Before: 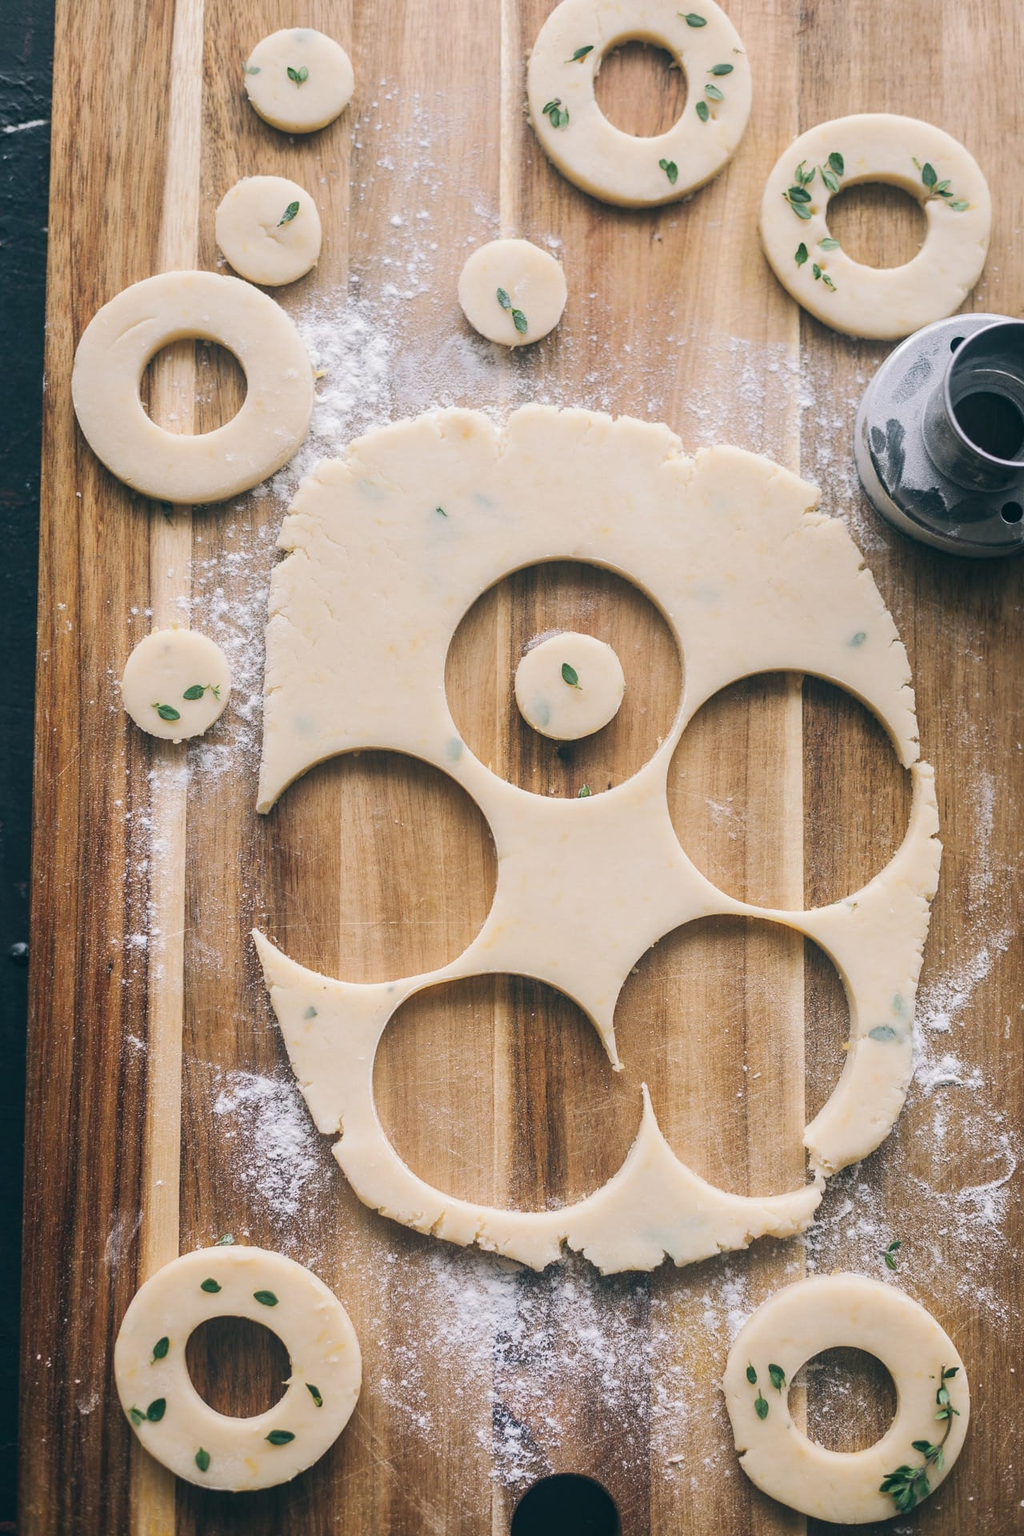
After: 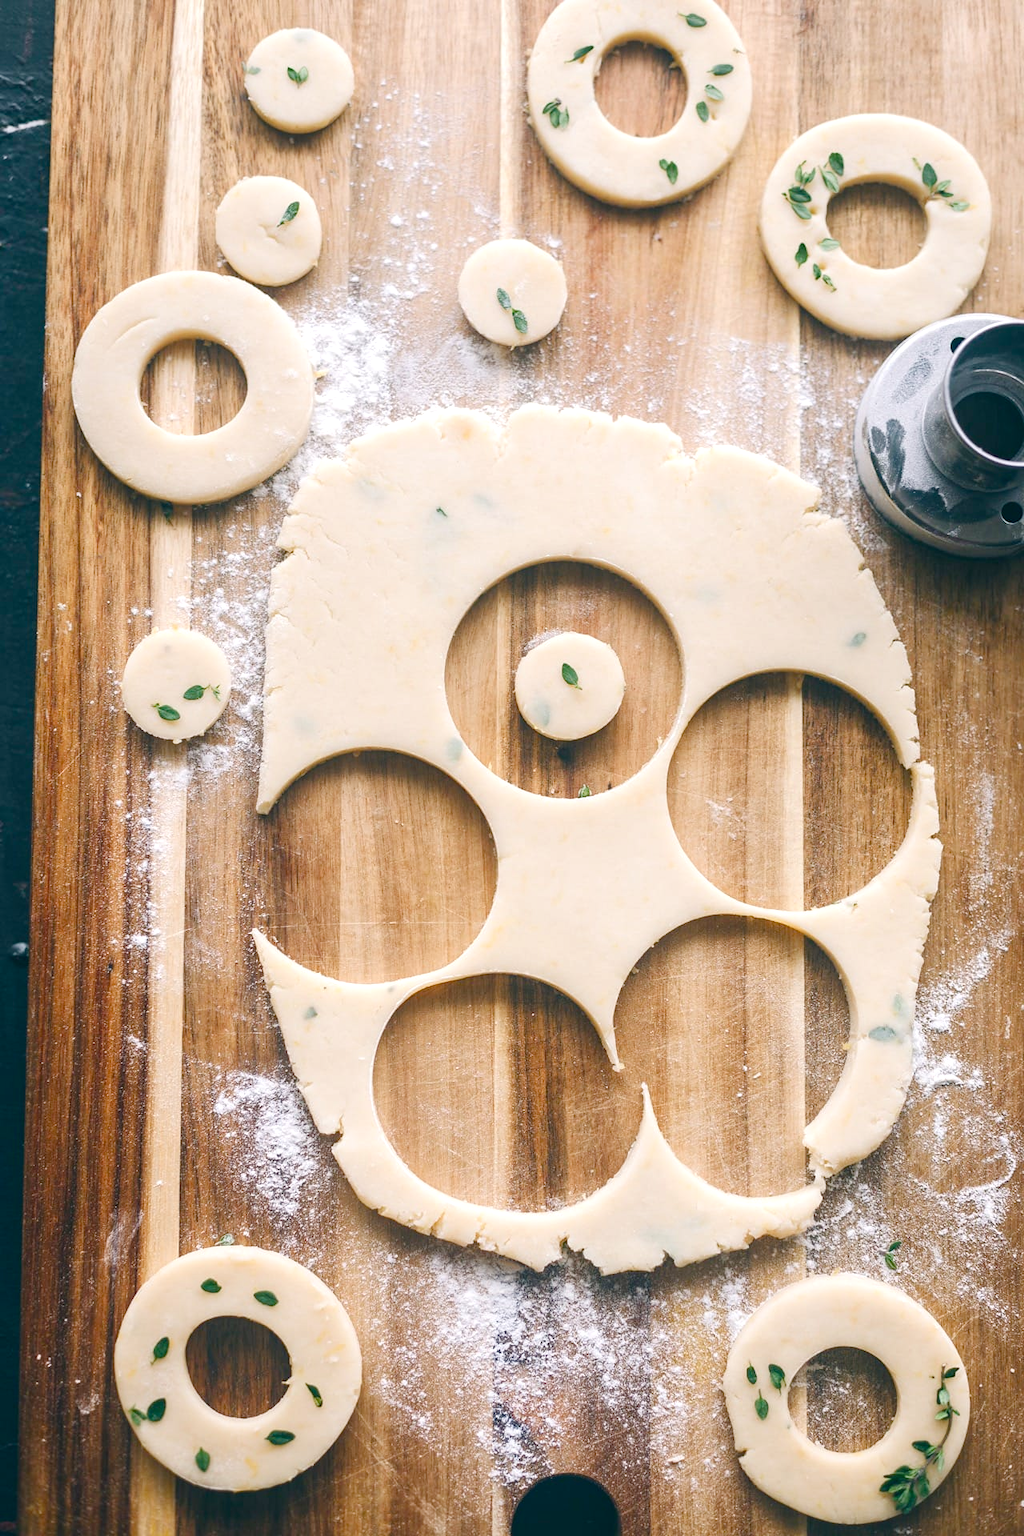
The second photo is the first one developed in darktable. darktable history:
contrast brightness saturation: contrast 0.08, saturation 0.02
color balance rgb: perceptual saturation grading › global saturation 20%, perceptual saturation grading › highlights -50%, perceptual saturation grading › shadows 30%, perceptual brilliance grading › global brilliance 10%, perceptual brilliance grading › shadows 15%
